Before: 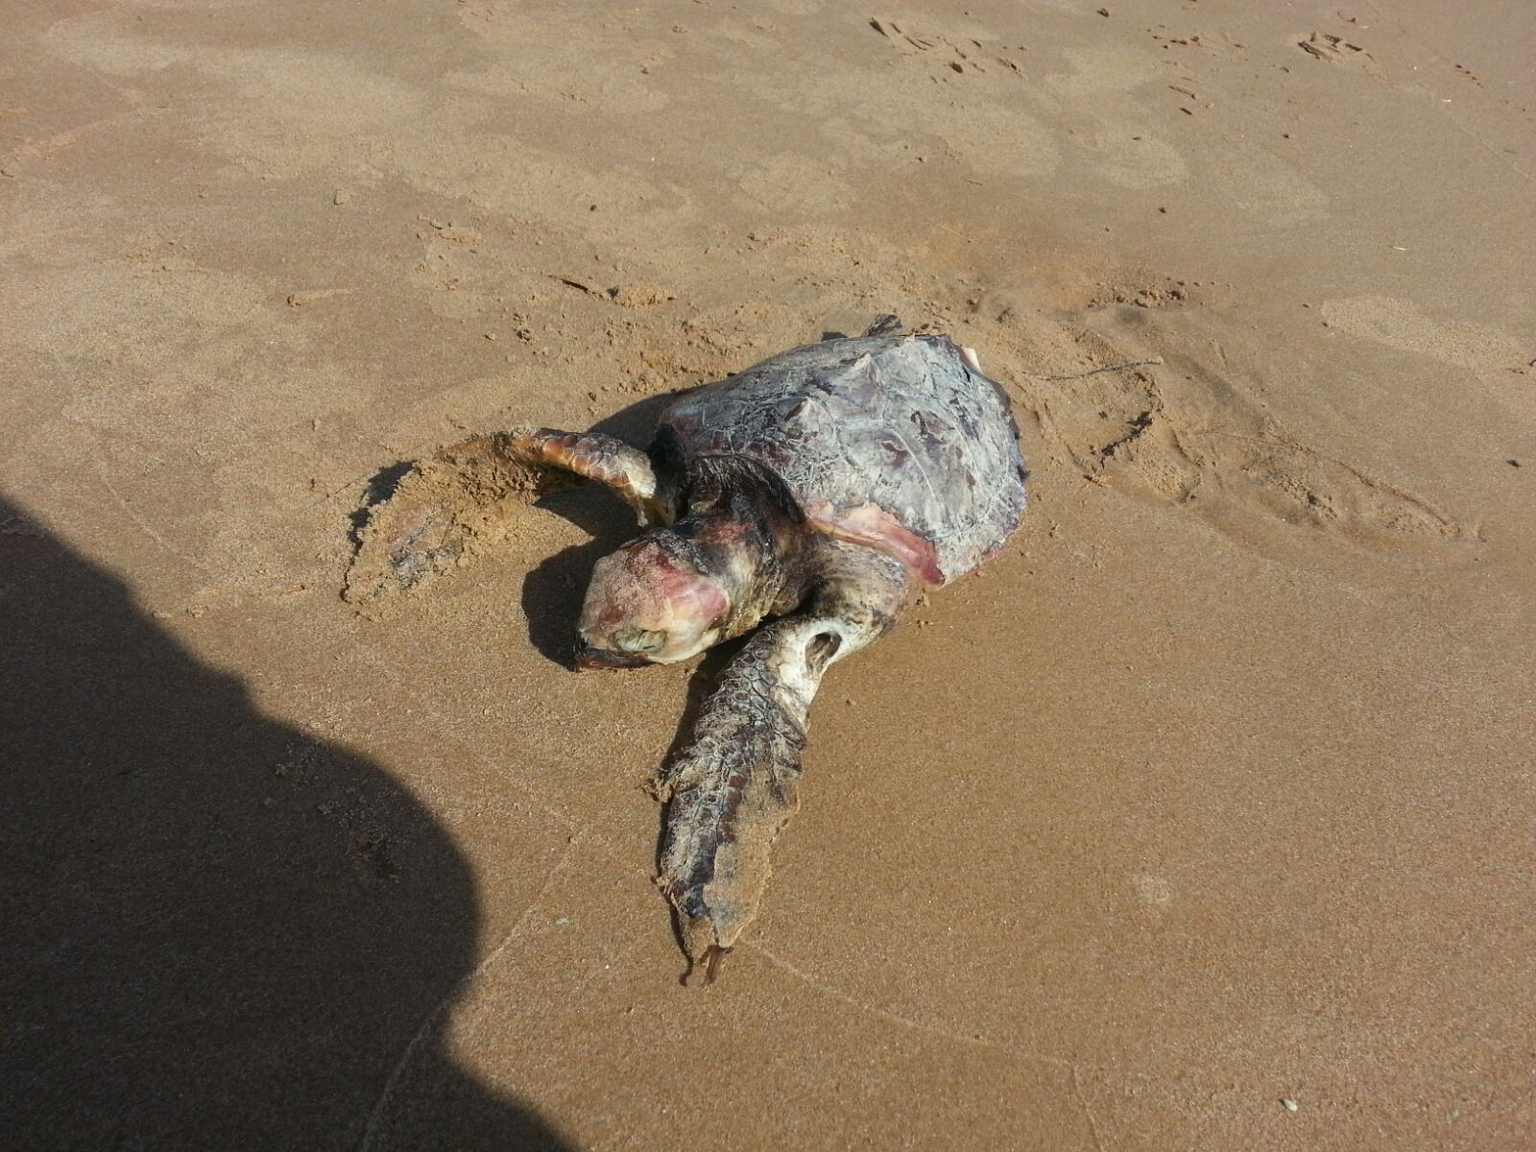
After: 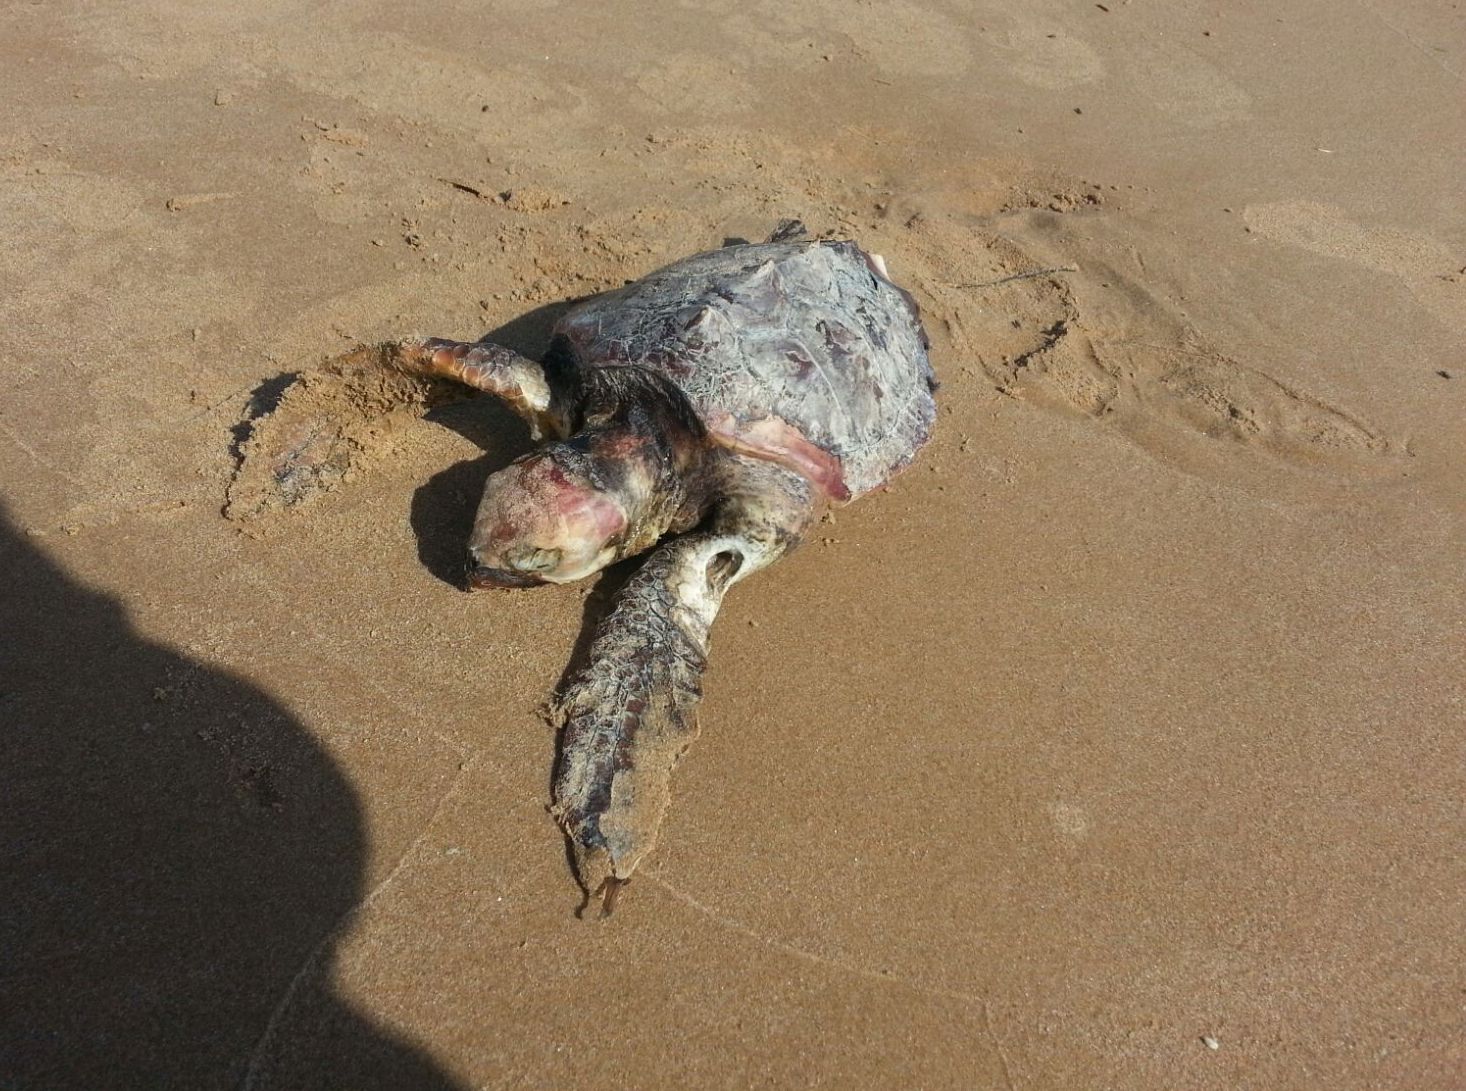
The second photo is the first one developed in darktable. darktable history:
crop and rotate: left 8.369%, top 9.017%
